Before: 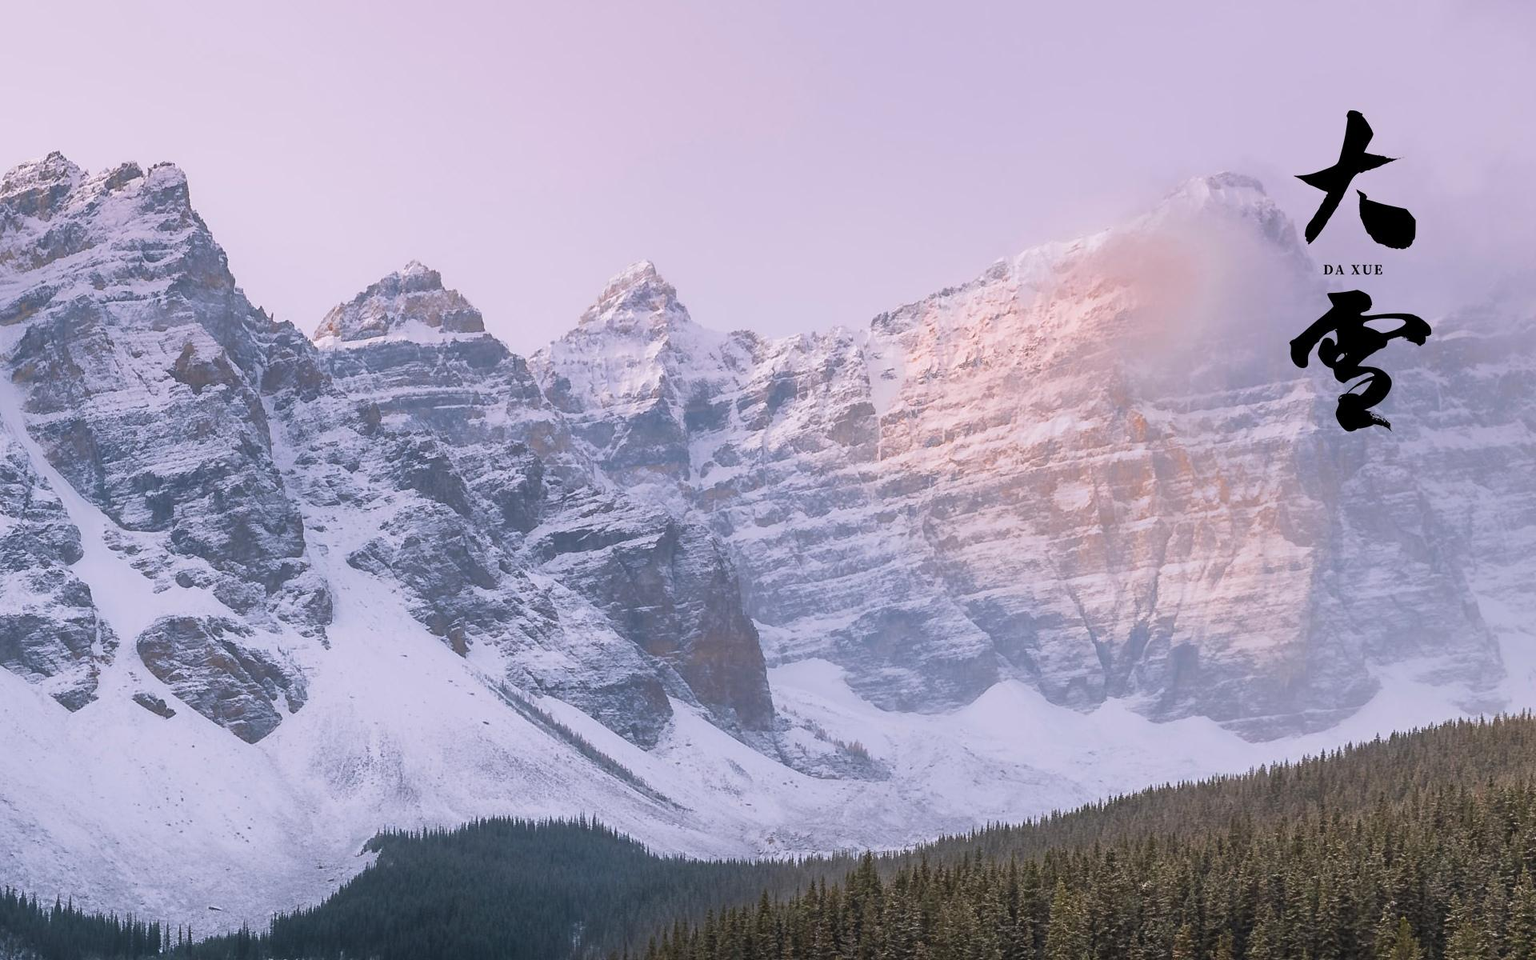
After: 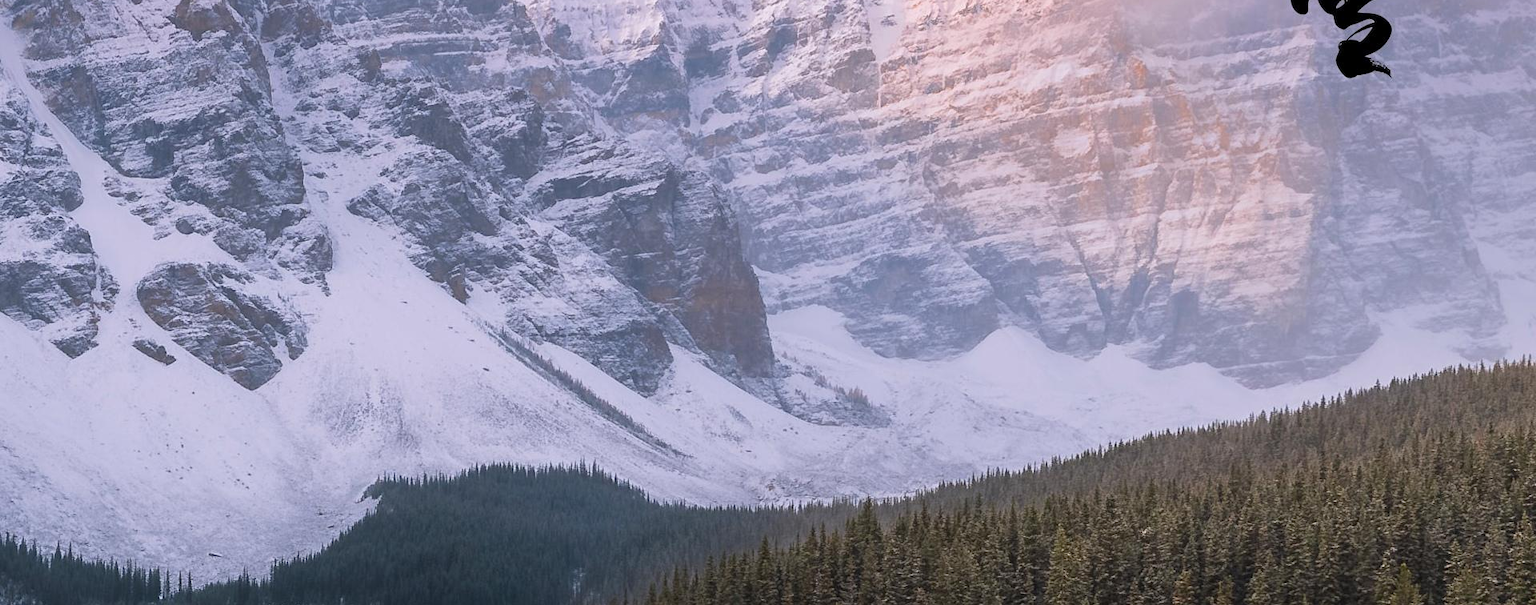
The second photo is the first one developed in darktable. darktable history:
crop and rotate: top 36.858%
